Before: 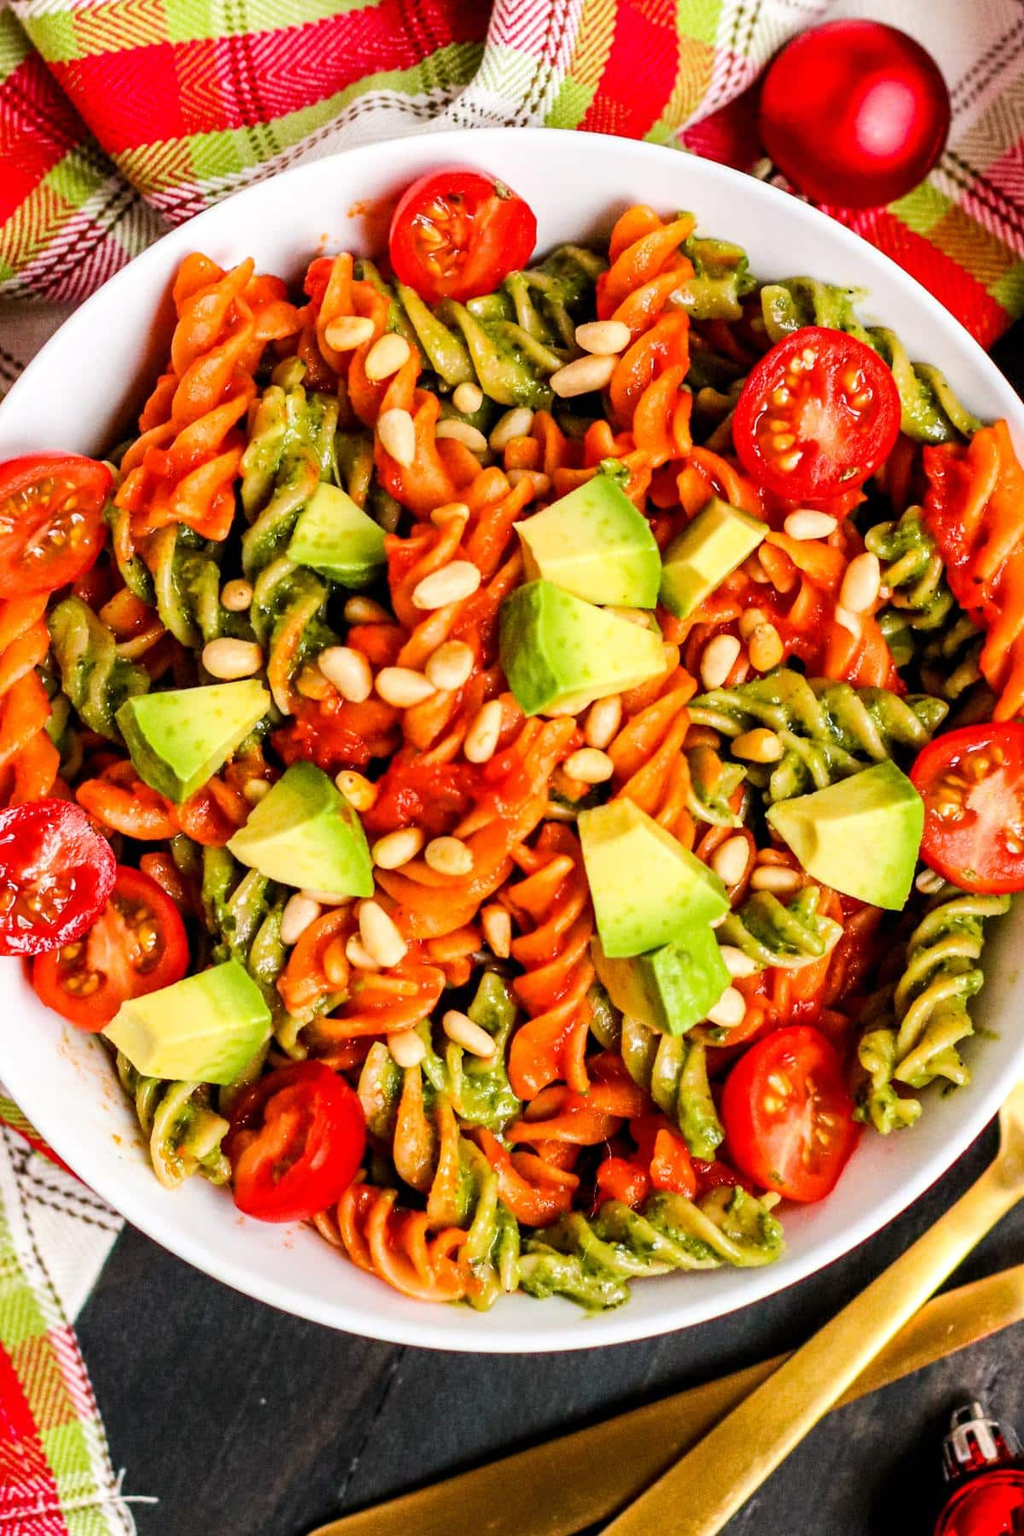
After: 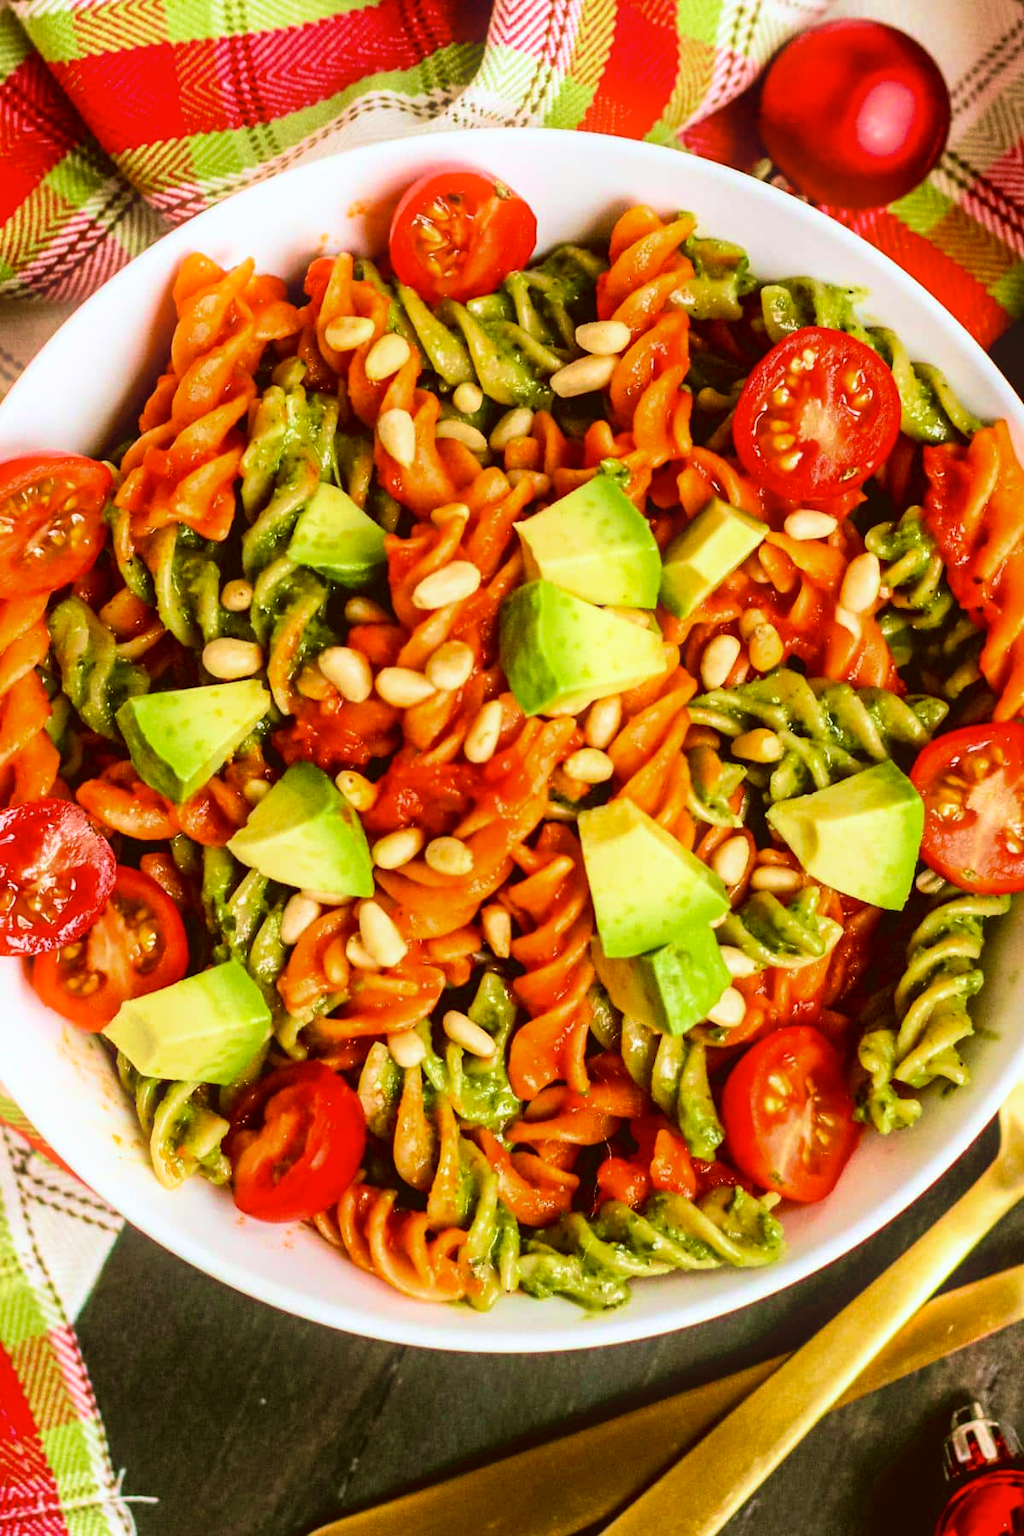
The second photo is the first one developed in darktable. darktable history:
bloom: size 9%, threshold 100%, strength 7%
white balance: red 0.982, blue 1.018
color correction: highlights a* -1.43, highlights b* 10.12, shadows a* 0.395, shadows b* 19.35
color calibration: illuminant as shot in camera, x 0.358, y 0.373, temperature 4628.91 K
velvia: strength 75%
tone equalizer: -7 EV 0.18 EV, -6 EV 0.12 EV, -5 EV 0.08 EV, -4 EV 0.04 EV, -2 EV -0.02 EV, -1 EV -0.04 EV, +0 EV -0.06 EV, luminance estimator HSV value / RGB max
